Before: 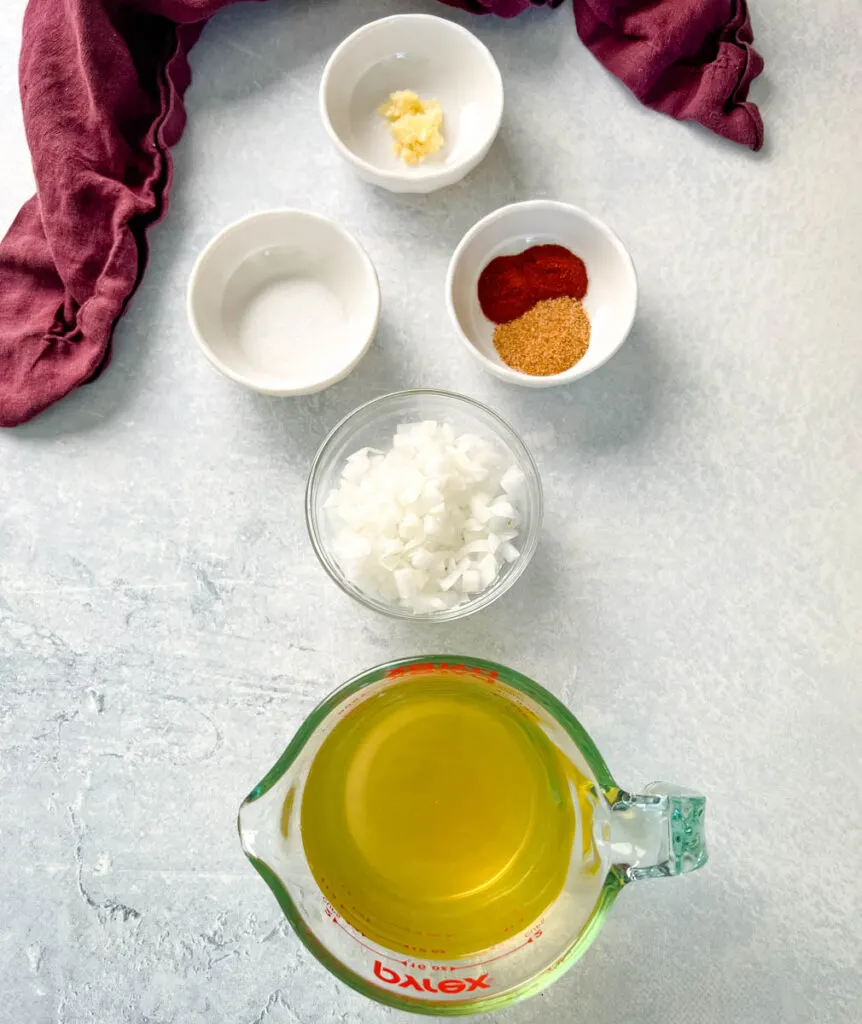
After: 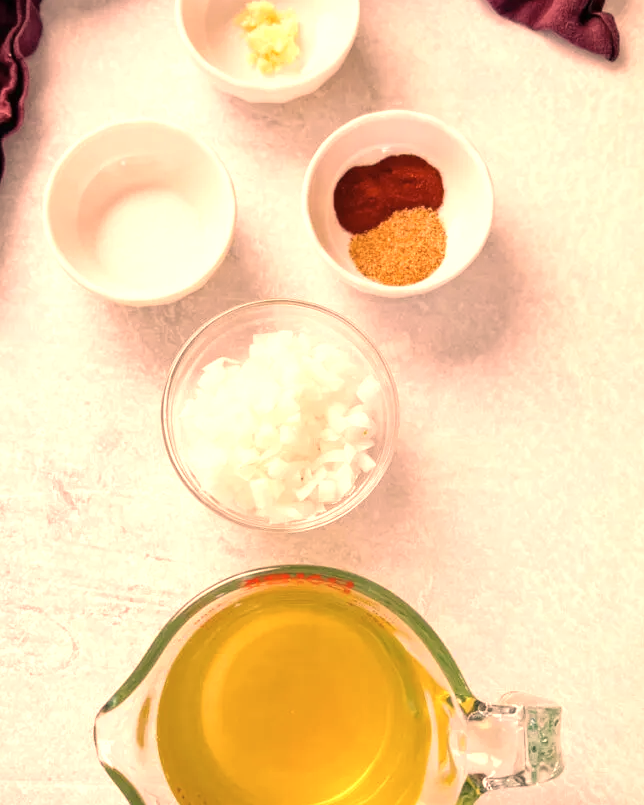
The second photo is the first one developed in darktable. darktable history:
color correction: highlights a* 39.86, highlights b* 39.79, saturation 0.692
exposure: exposure 0.561 EV, compensate highlight preservation false
crop: left 16.757%, top 8.794%, right 8.515%, bottom 12.504%
